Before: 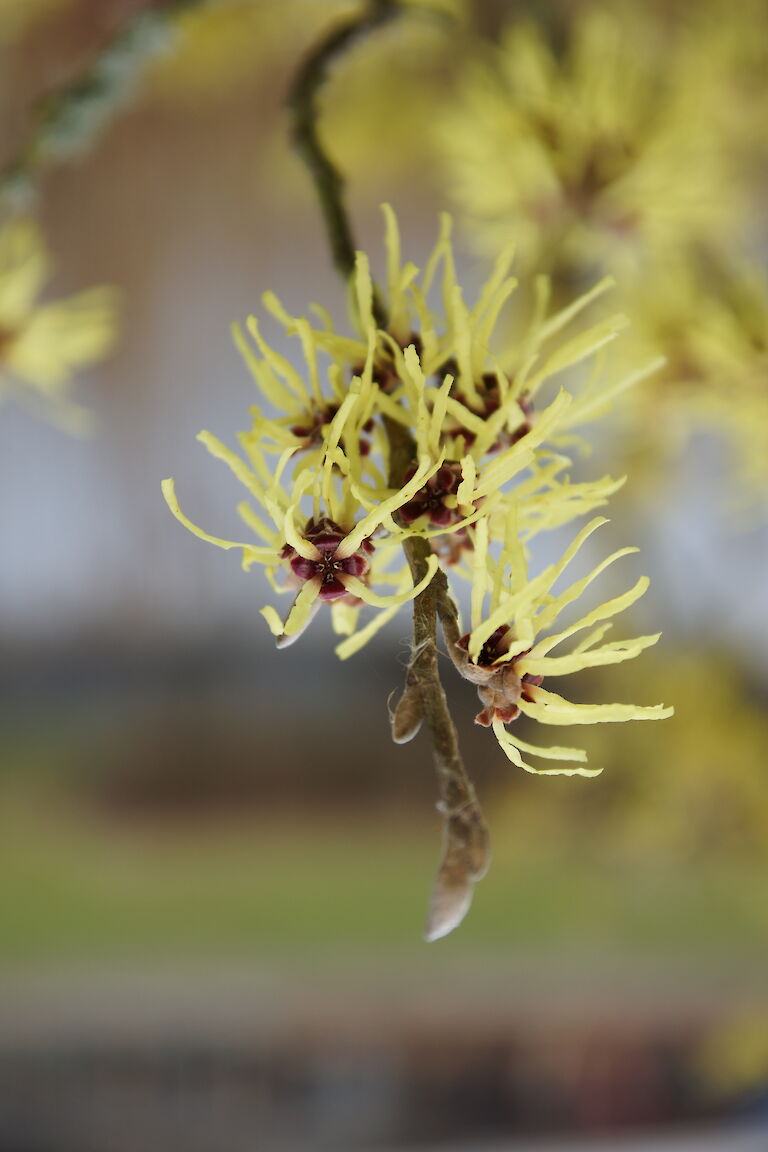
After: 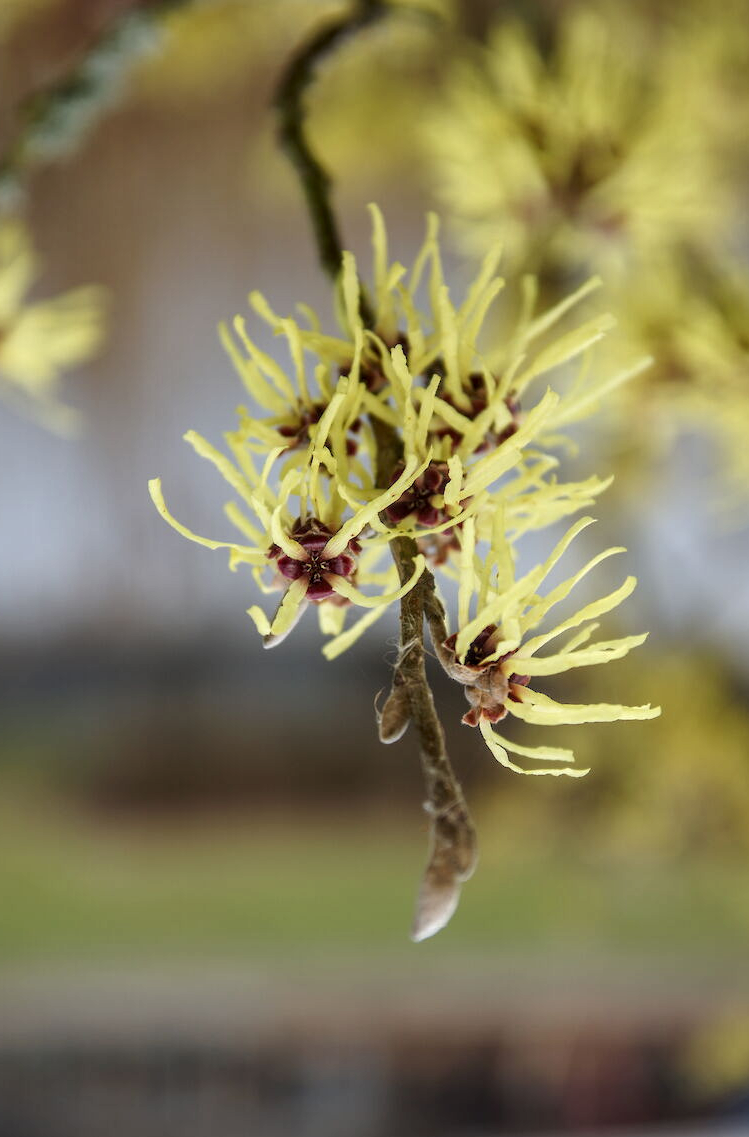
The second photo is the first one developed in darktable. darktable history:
local contrast: highlights 61%, detail 143%, midtone range 0.428
crop and rotate: left 1.774%, right 0.633%, bottom 1.28%
